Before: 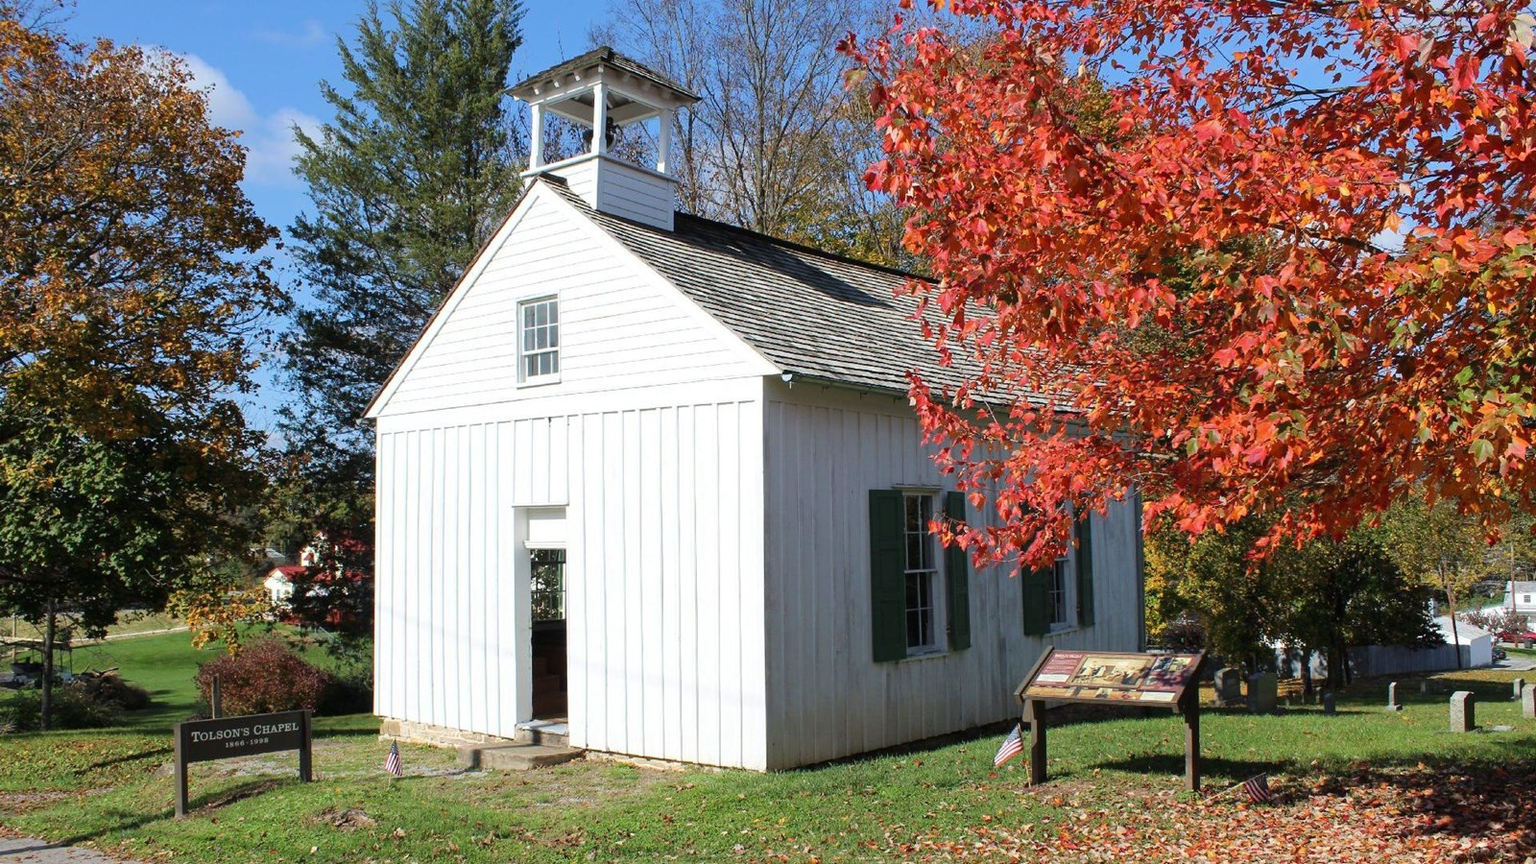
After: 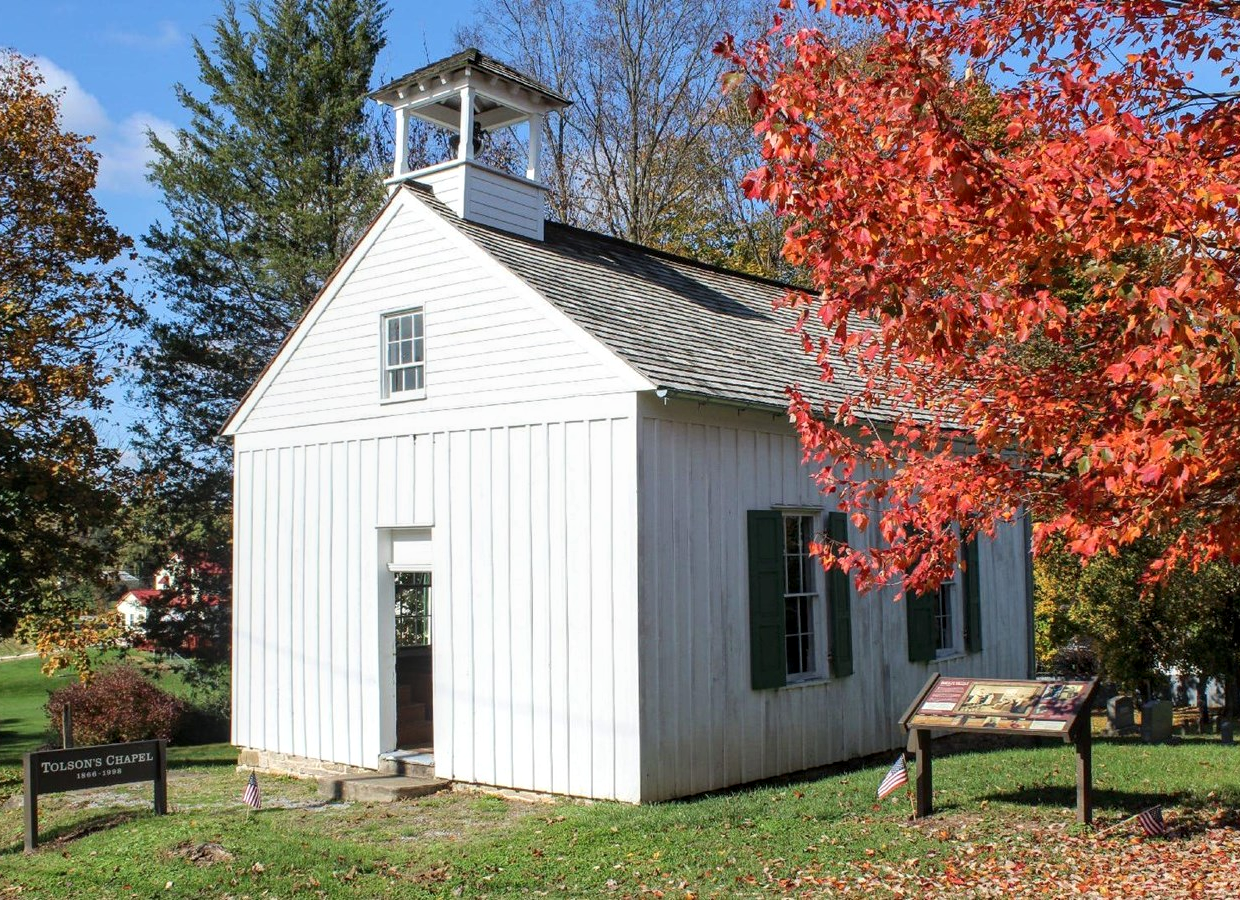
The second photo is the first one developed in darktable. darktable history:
local contrast: on, module defaults
crop: left 9.876%, right 12.562%
